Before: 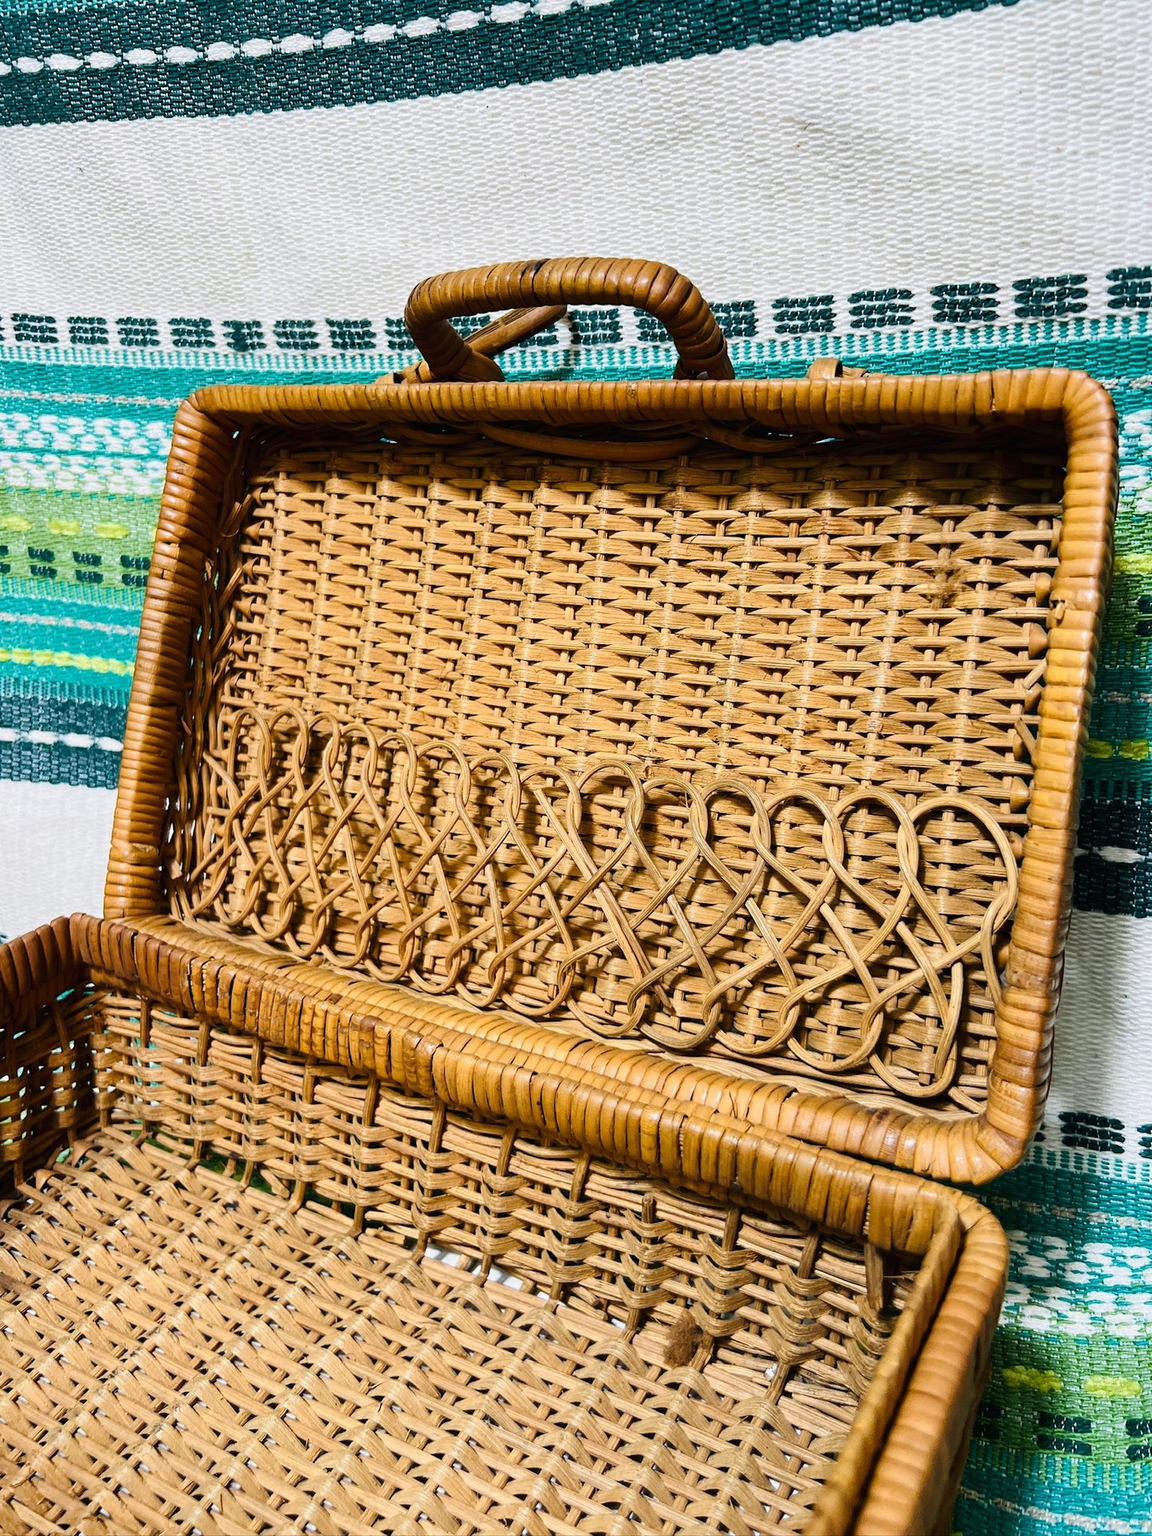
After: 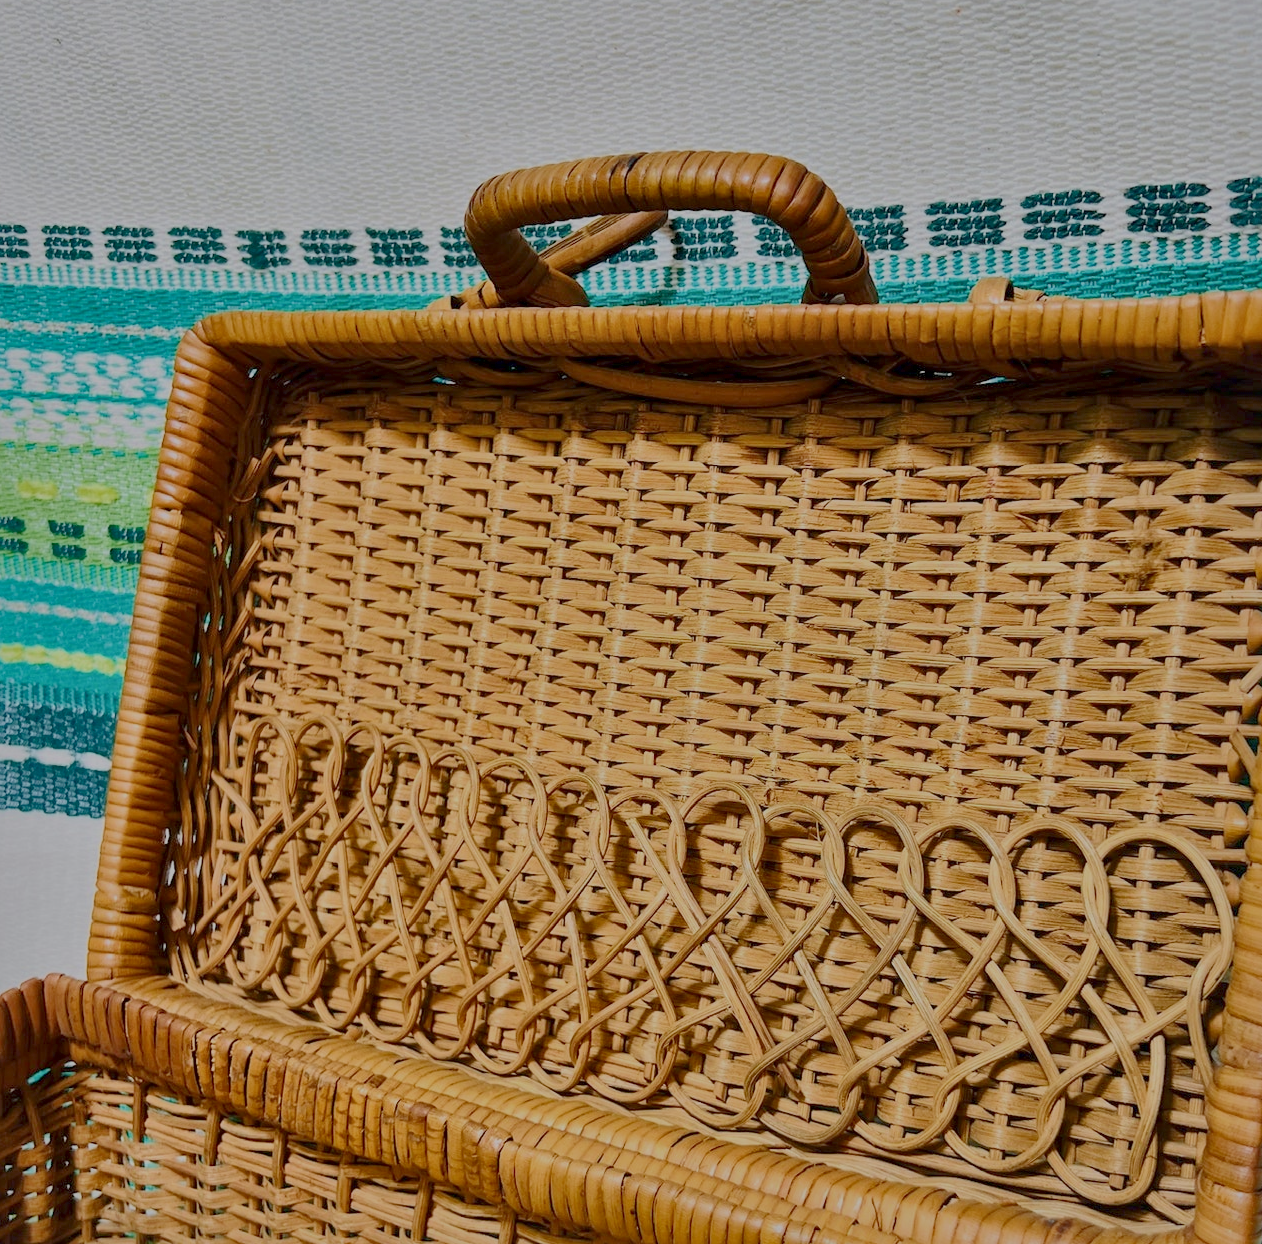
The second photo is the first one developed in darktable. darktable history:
local contrast: mode bilateral grid, contrast 20, coarseness 50, detail 171%, midtone range 0.2
filmic rgb: black relative exposure -16 EV, white relative exposure 8 EV, threshold 3 EV, hardness 4.17, latitude 50%, contrast 0.5, color science v5 (2021), contrast in shadows safe, contrast in highlights safe, enable highlight reconstruction true
crop: left 3.015%, top 8.969%, right 9.647%, bottom 26.457%
